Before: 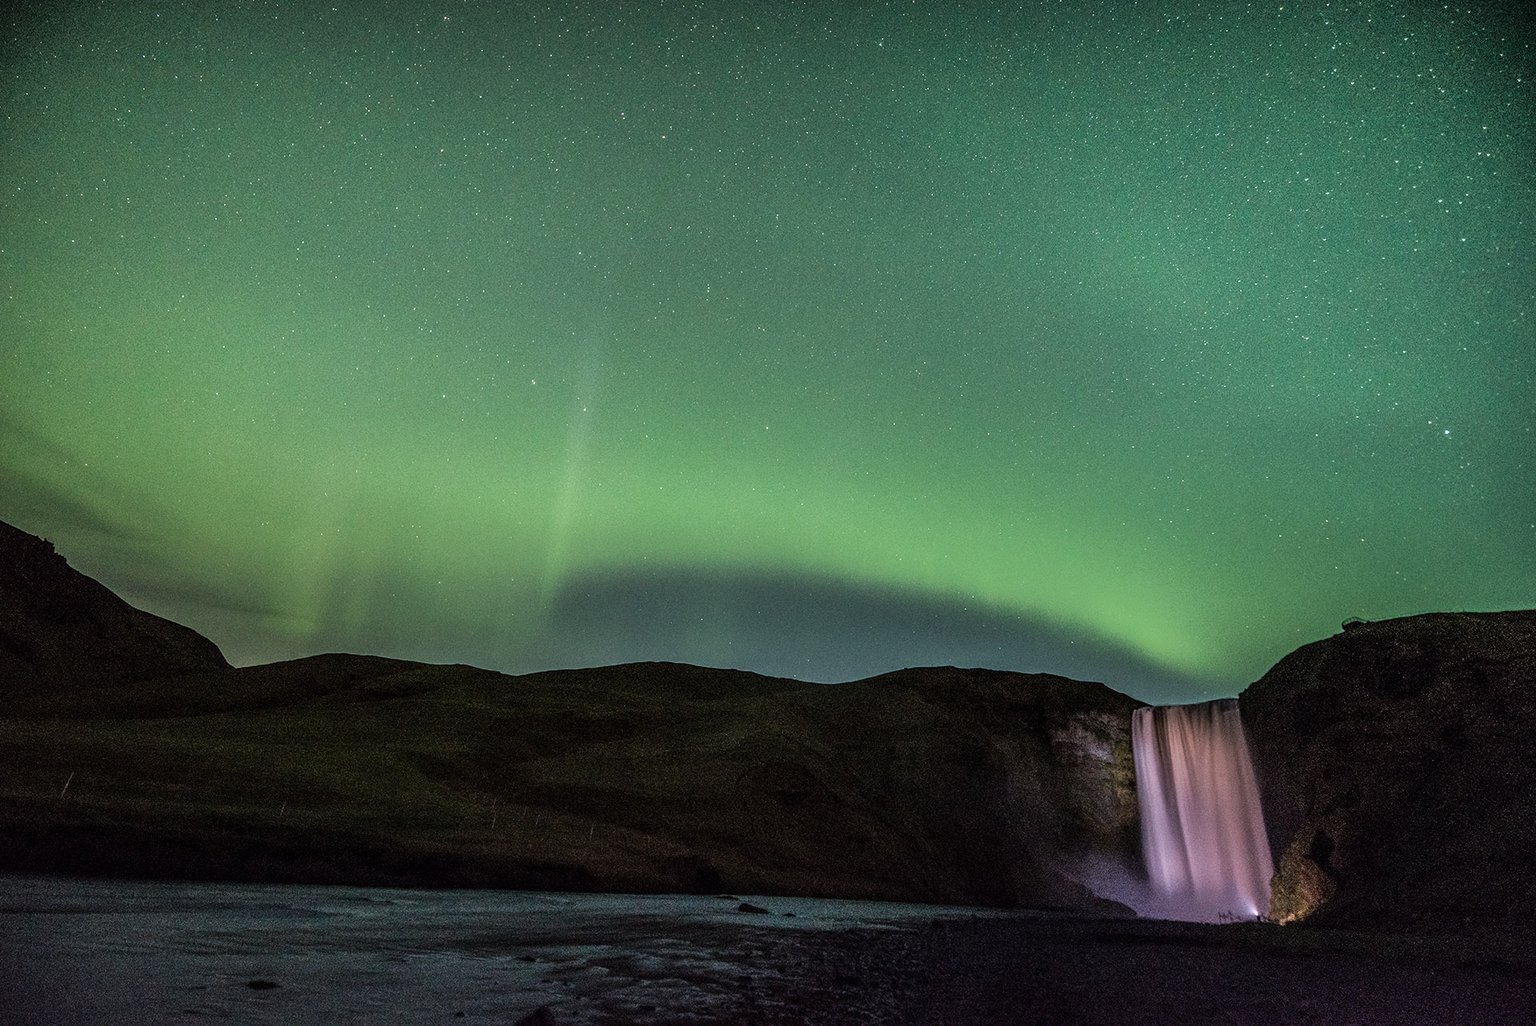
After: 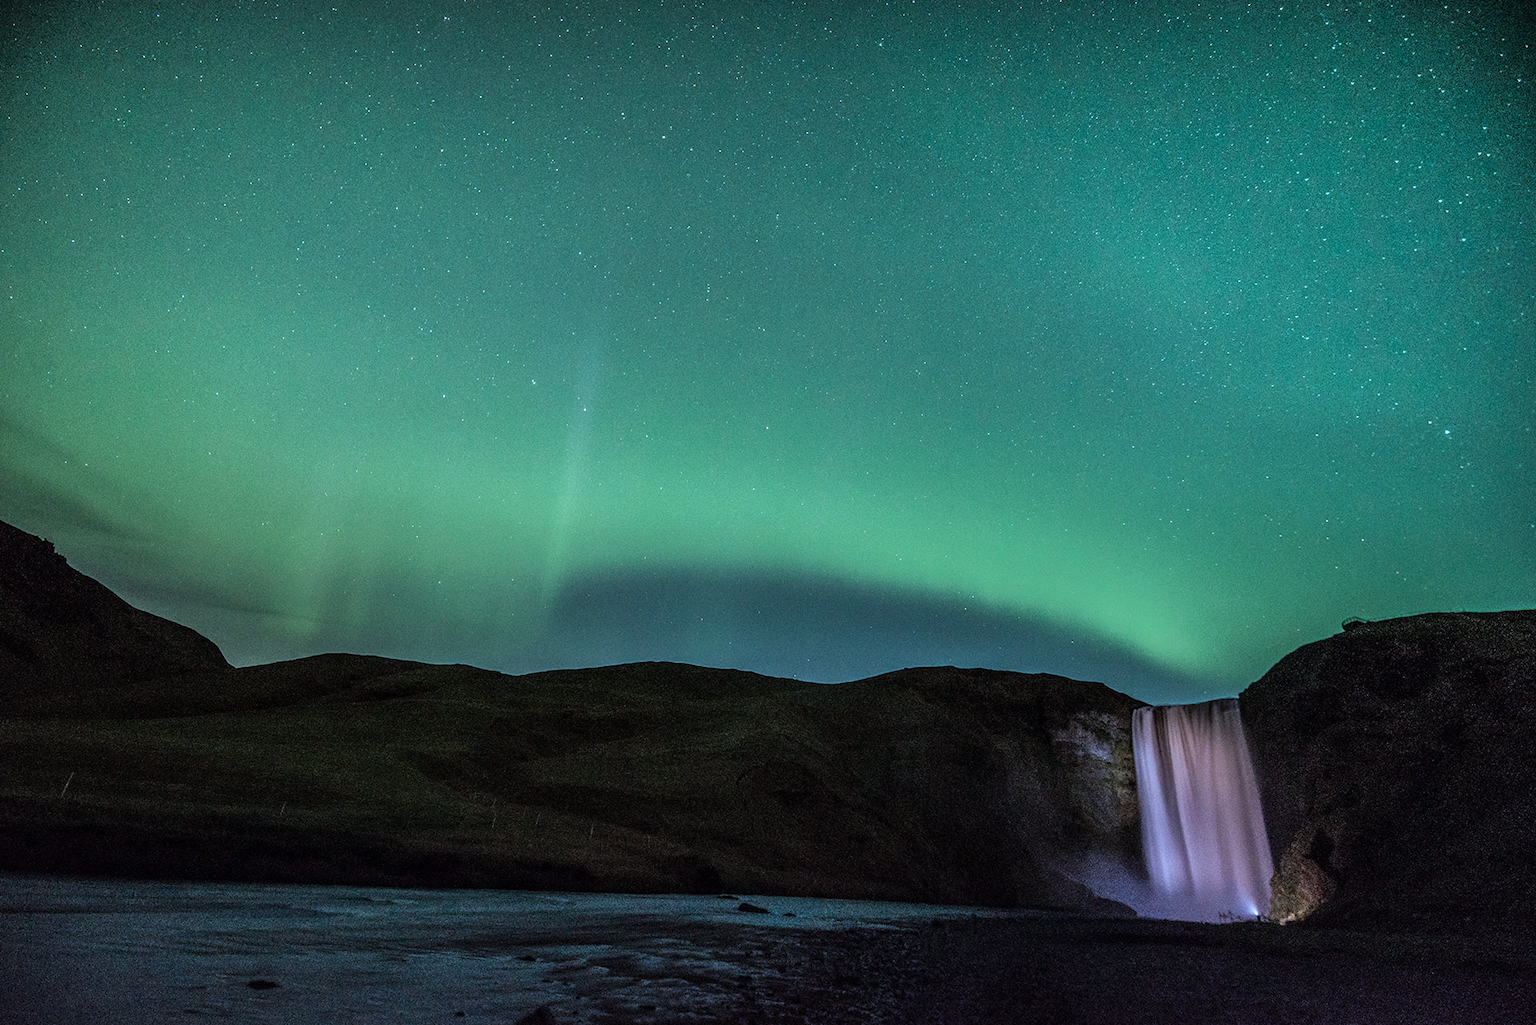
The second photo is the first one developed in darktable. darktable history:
color correction: highlights a* -9.35, highlights b* -23.15
white balance: red 0.983, blue 1.036
